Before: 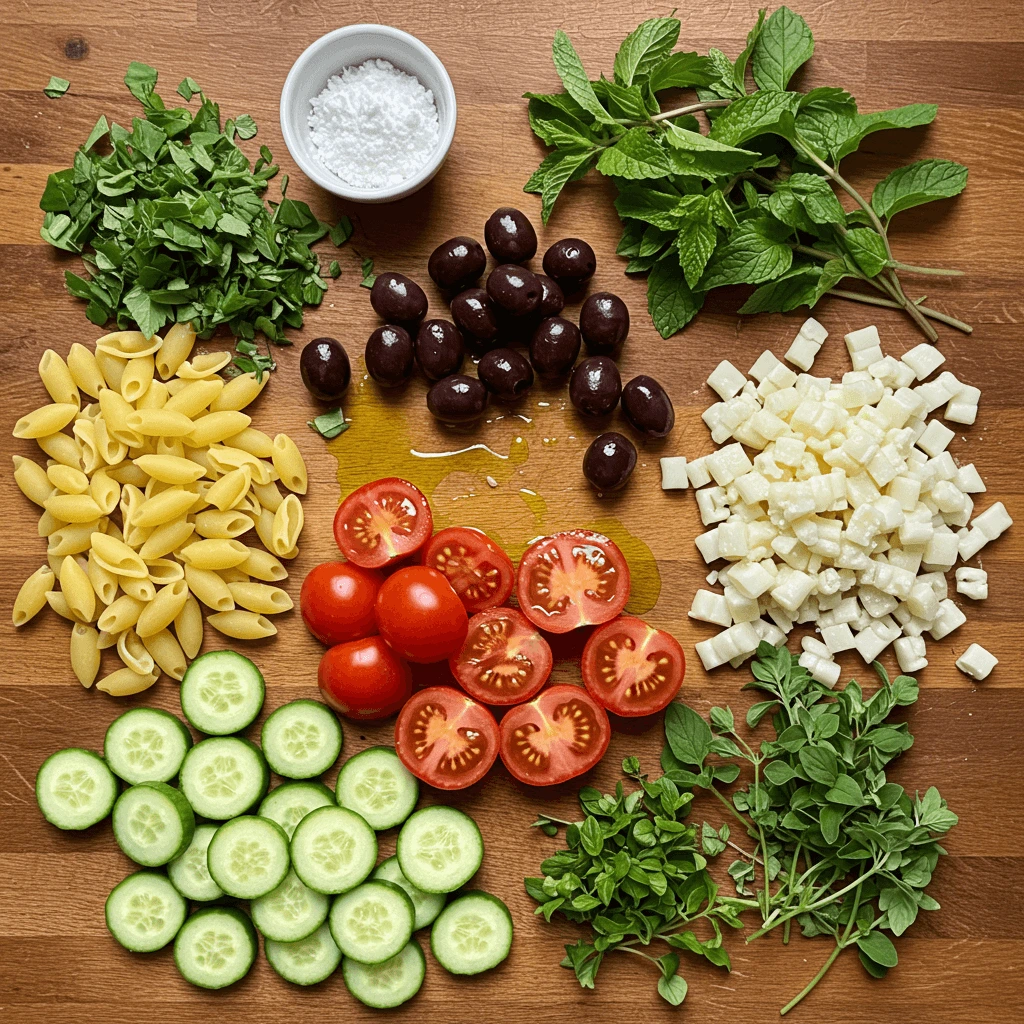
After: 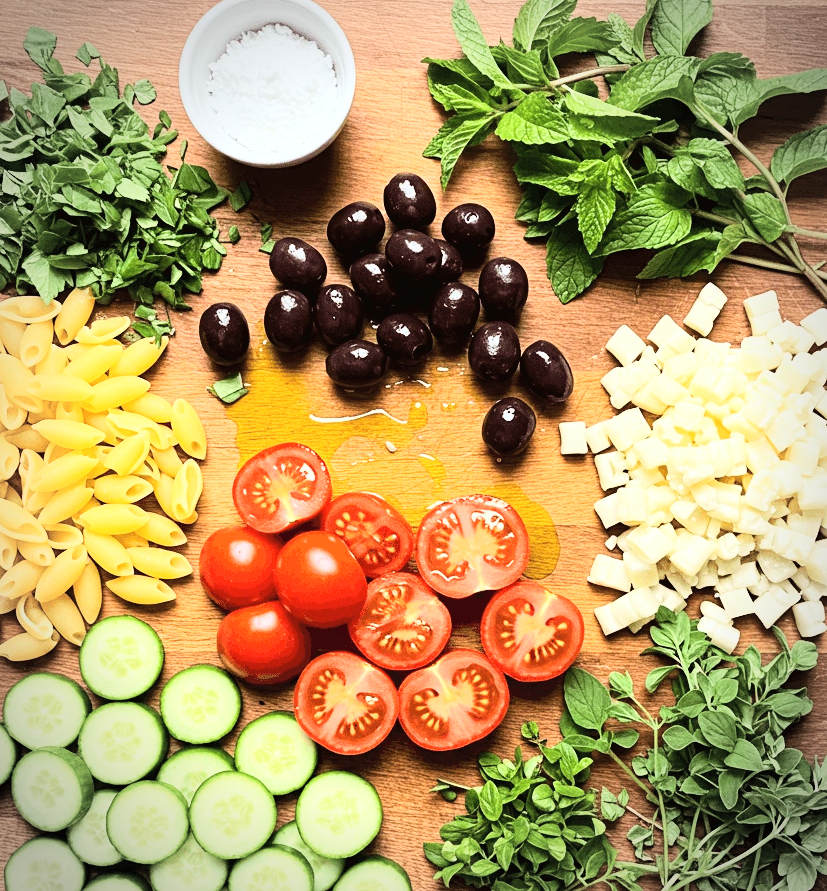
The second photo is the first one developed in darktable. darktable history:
base curve: curves: ch0 [(0, 0.003) (0.001, 0.002) (0.006, 0.004) (0.02, 0.022) (0.048, 0.086) (0.094, 0.234) (0.162, 0.431) (0.258, 0.629) (0.385, 0.8) (0.548, 0.918) (0.751, 0.988) (1, 1)]
vignetting: automatic ratio true
tone equalizer: edges refinement/feathering 500, mask exposure compensation -1.57 EV, preserve details no
contrast brightness saturation: contrast 0.046, brightness 0.065, saturation 0.011
crop: left 9.925%, top 3.465%, right 9.257%, bottom 9.513%
